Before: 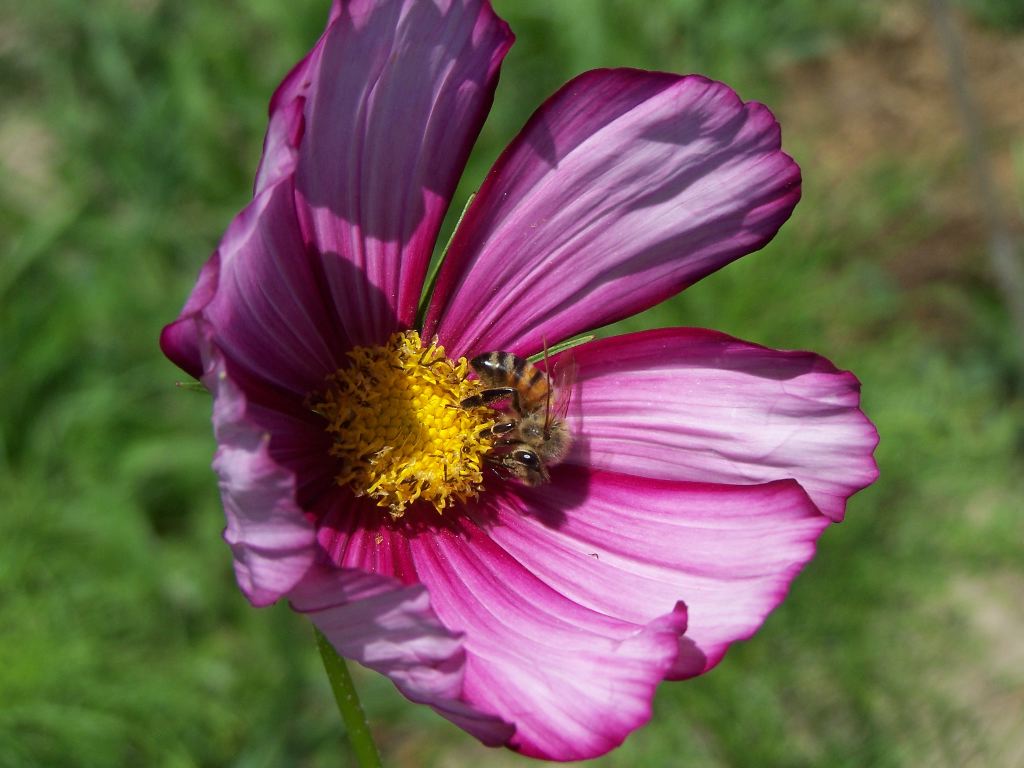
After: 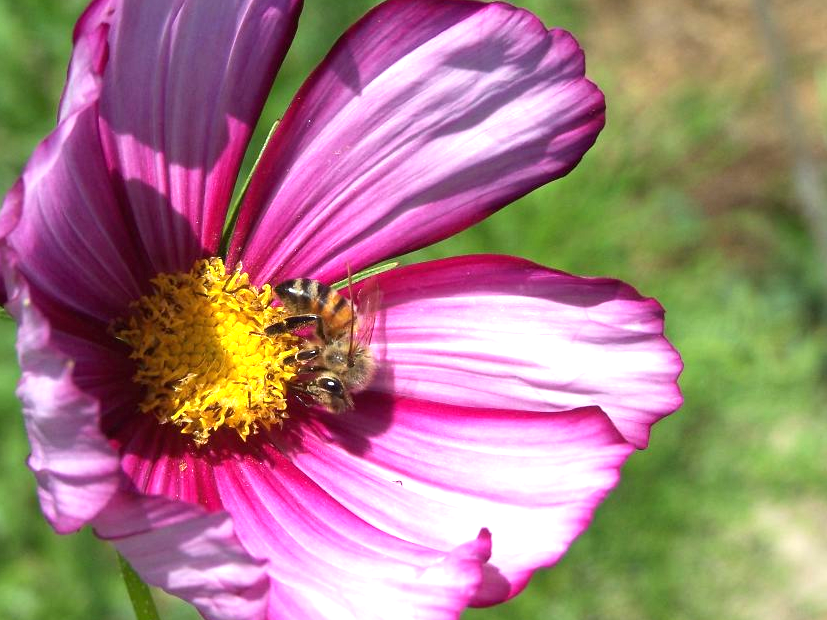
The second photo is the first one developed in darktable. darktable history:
crop: left 19.159%, top 9.58%, bottom 9.58%
exposure: black level correction 0, exposure 1 EV, compensate exposure bias true, compensate highlight preservation false
